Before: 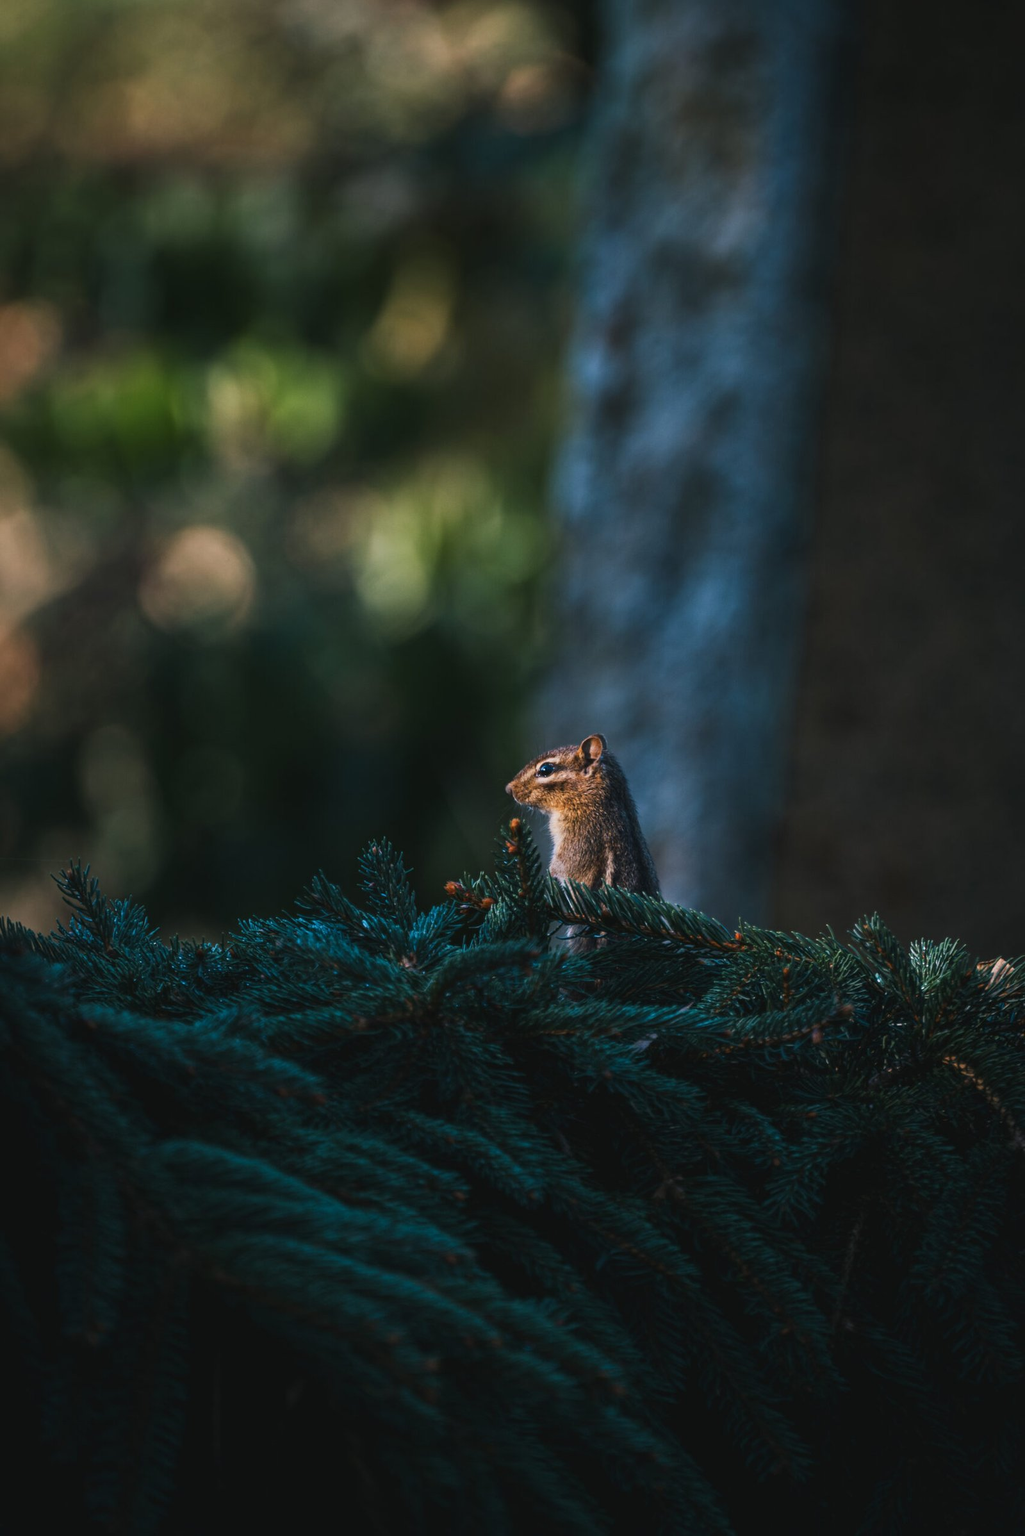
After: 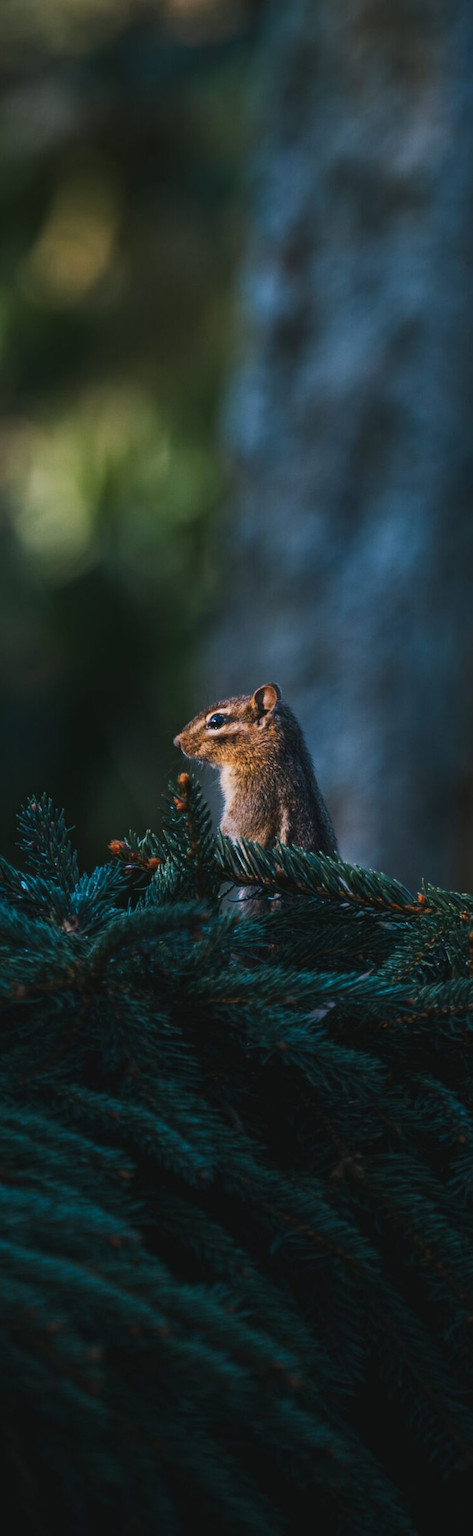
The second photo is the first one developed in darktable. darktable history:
tone equalizer: on, module defaults
crop: left 33.452%, top 6.025%, right 23.155%
